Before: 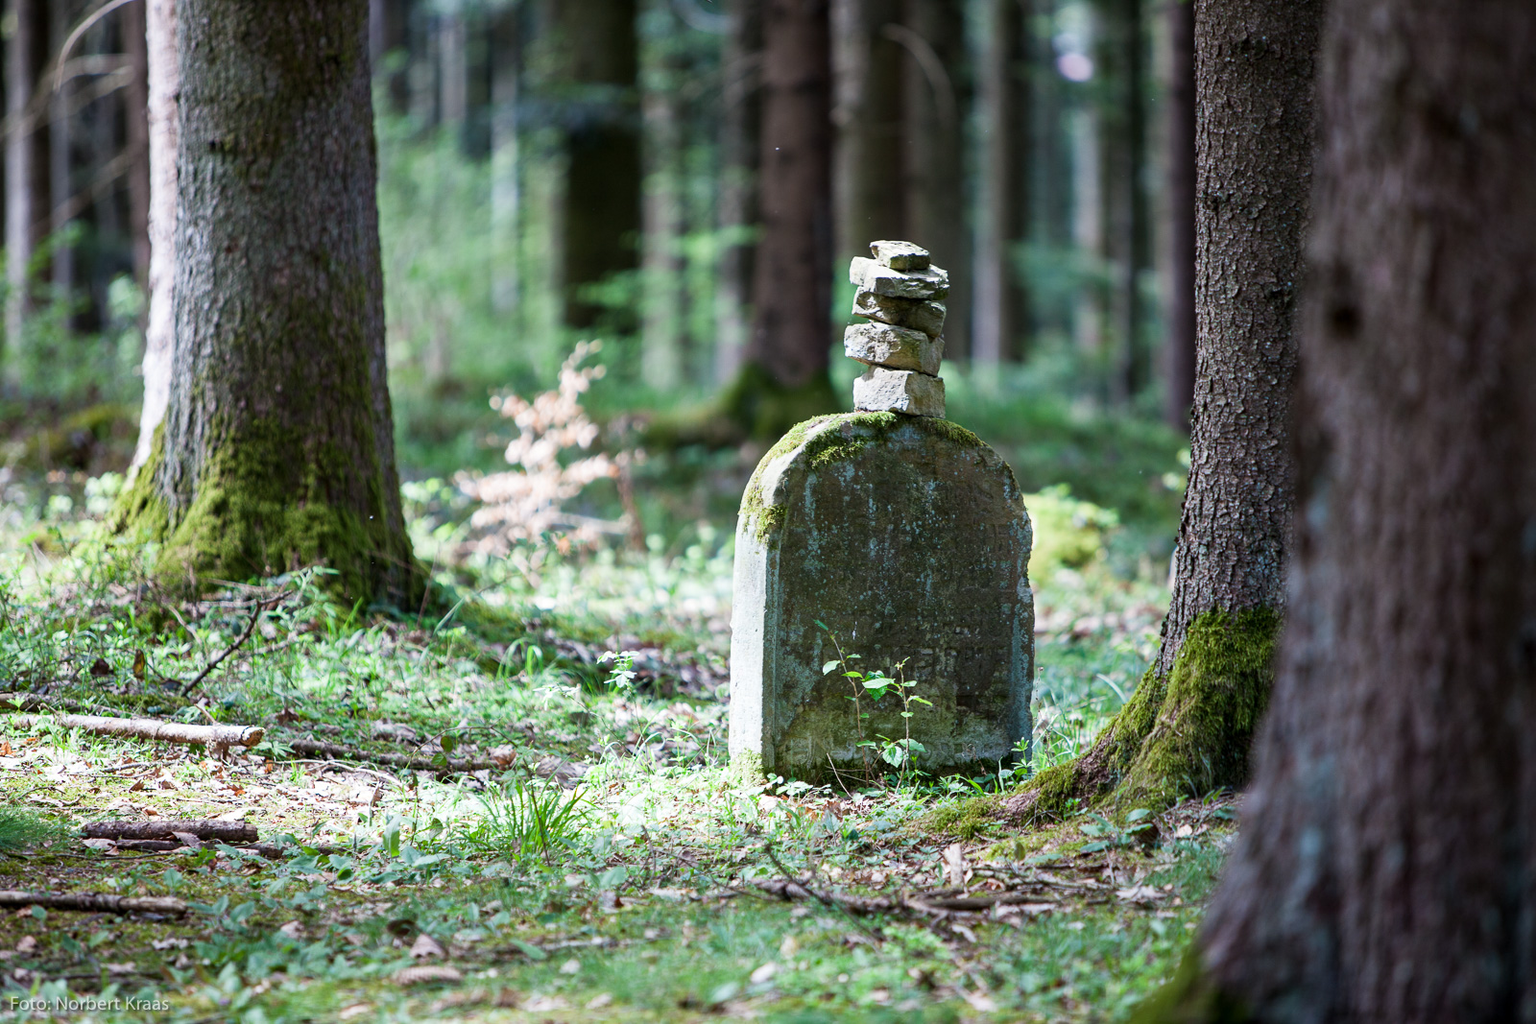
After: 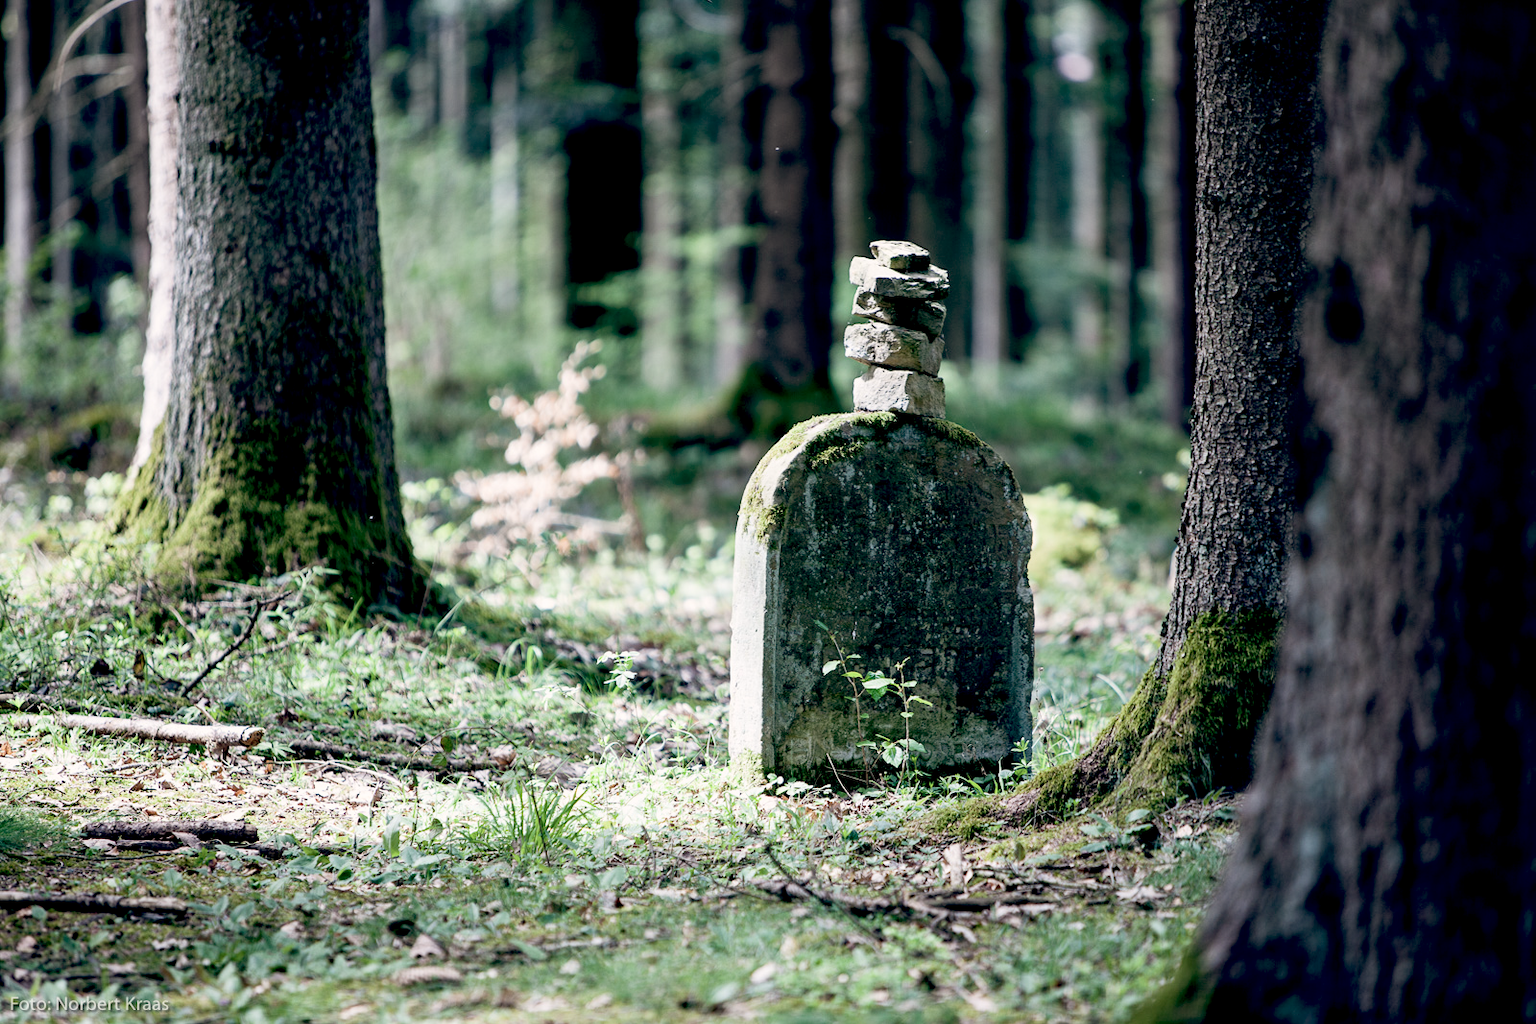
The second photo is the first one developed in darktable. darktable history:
contrast brightness saturation: contrast 0.1, saturation -0.3
color balance: lift [0.975, 0.993, 1, 1.015], gamma [1.1, 1, 1, 0.945], gain [1, 1.04, 1, 0.95]
